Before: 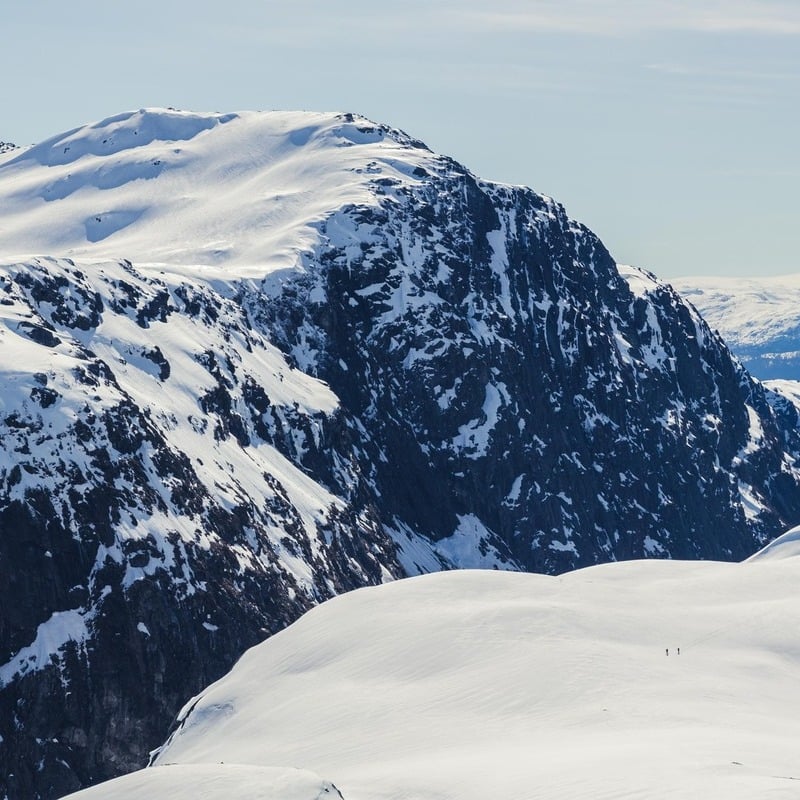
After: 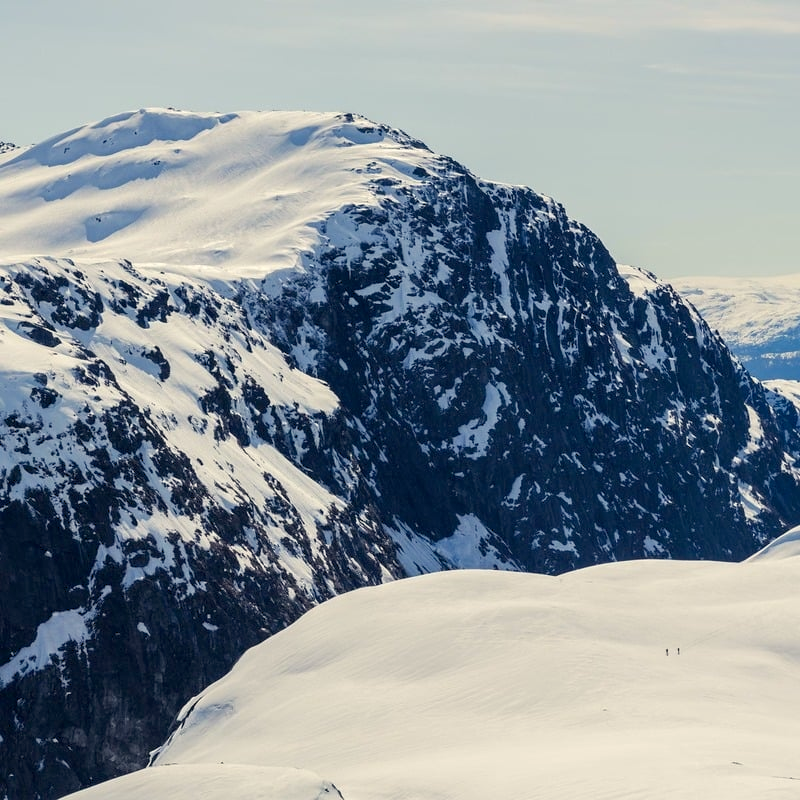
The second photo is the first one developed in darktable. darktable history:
color balance rgb: highlights gain › chroma 2.977%, highlights gain › hue 78.44°, global offset › luminance -0.505%, perceptual saturation grading › global saturation 2.637%
